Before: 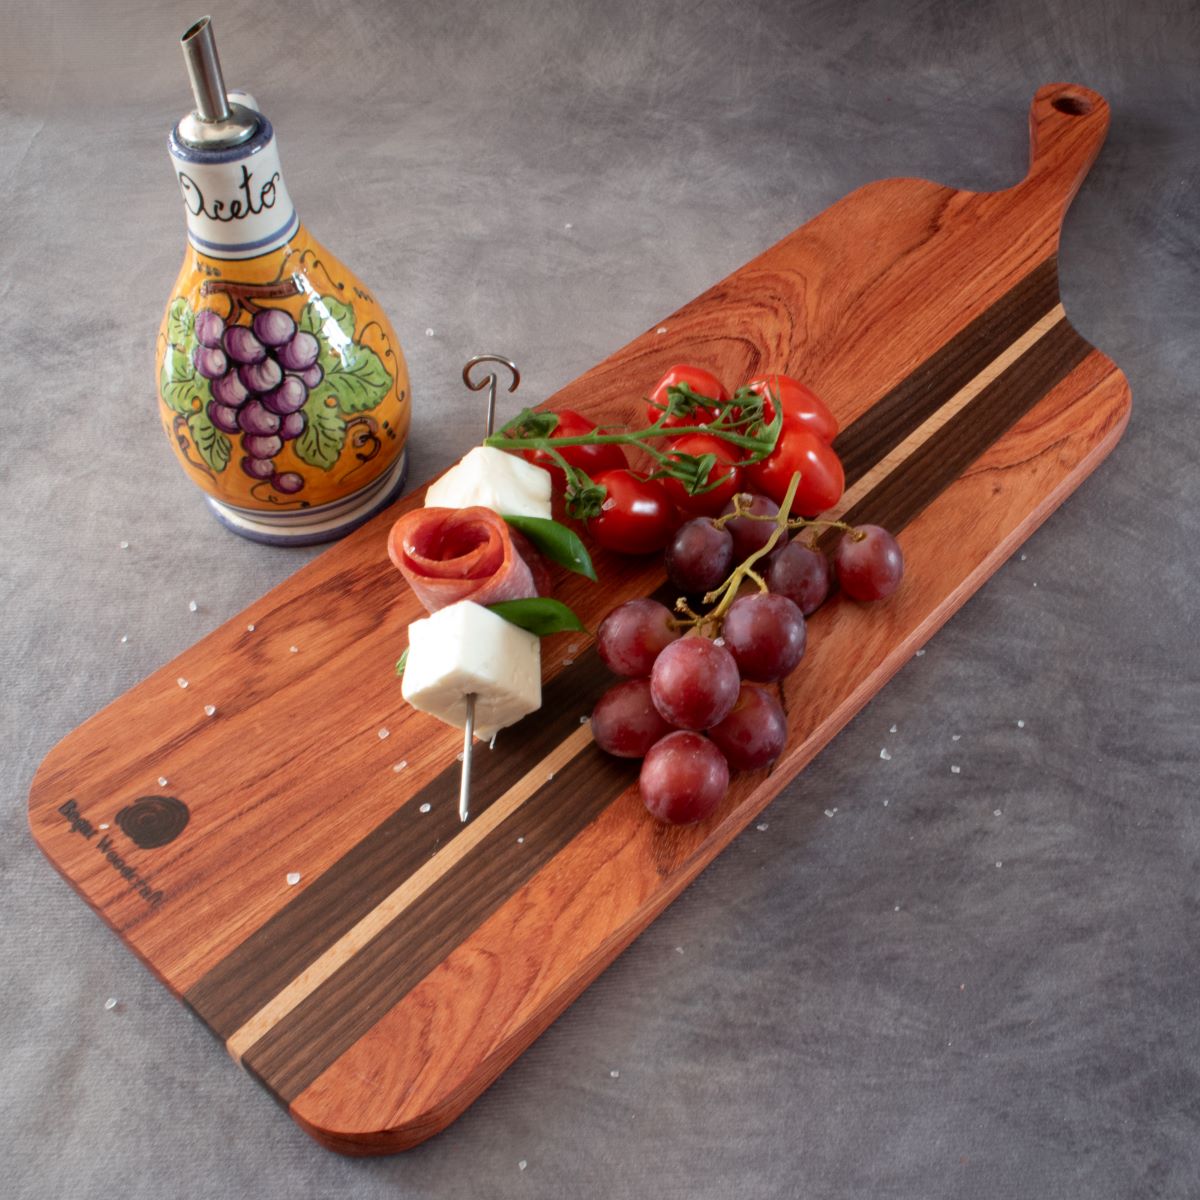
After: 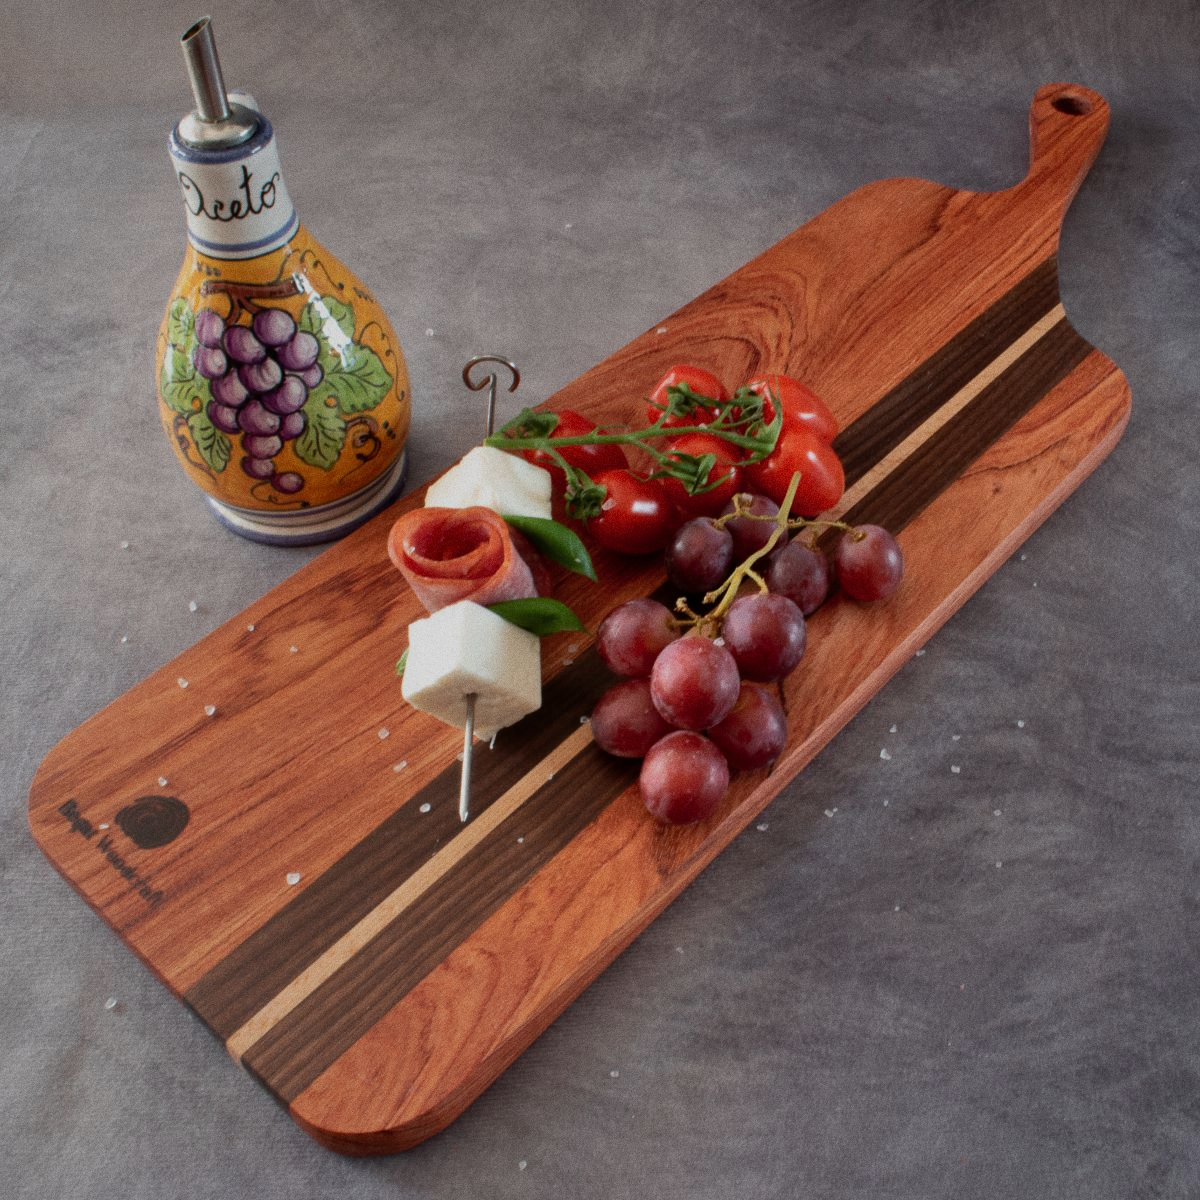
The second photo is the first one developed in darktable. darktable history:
shadows and highlights: low approximation 0.01, soften with gaussian
exposure: exposure -0.582 EV, compensate highlight preservation false
grain: coarseness 0.09 ISO
white balance: emerald 1
